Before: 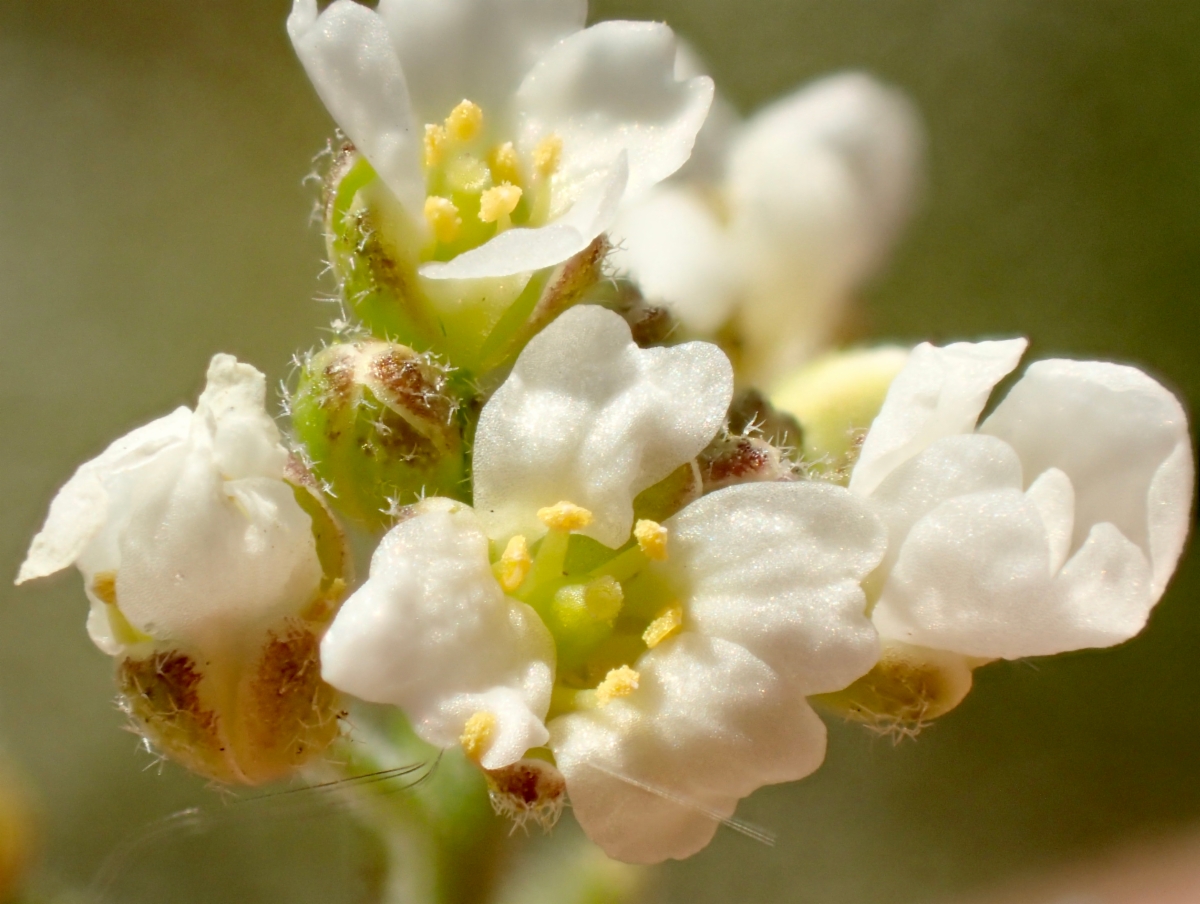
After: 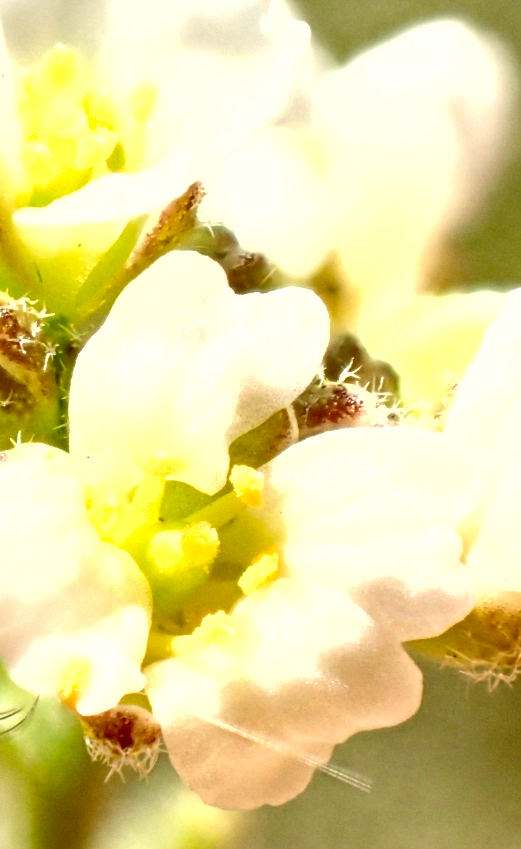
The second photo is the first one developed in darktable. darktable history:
exposure: black level correction 0, exposure 1.293 EV, compensate highlight preservation false
local contrast: detail 130%
crop: left 33.684%, top 6.041%, right 22.87%
shadows and highlights: shadows 37.31, highlights -27.23, soften with gaussian
